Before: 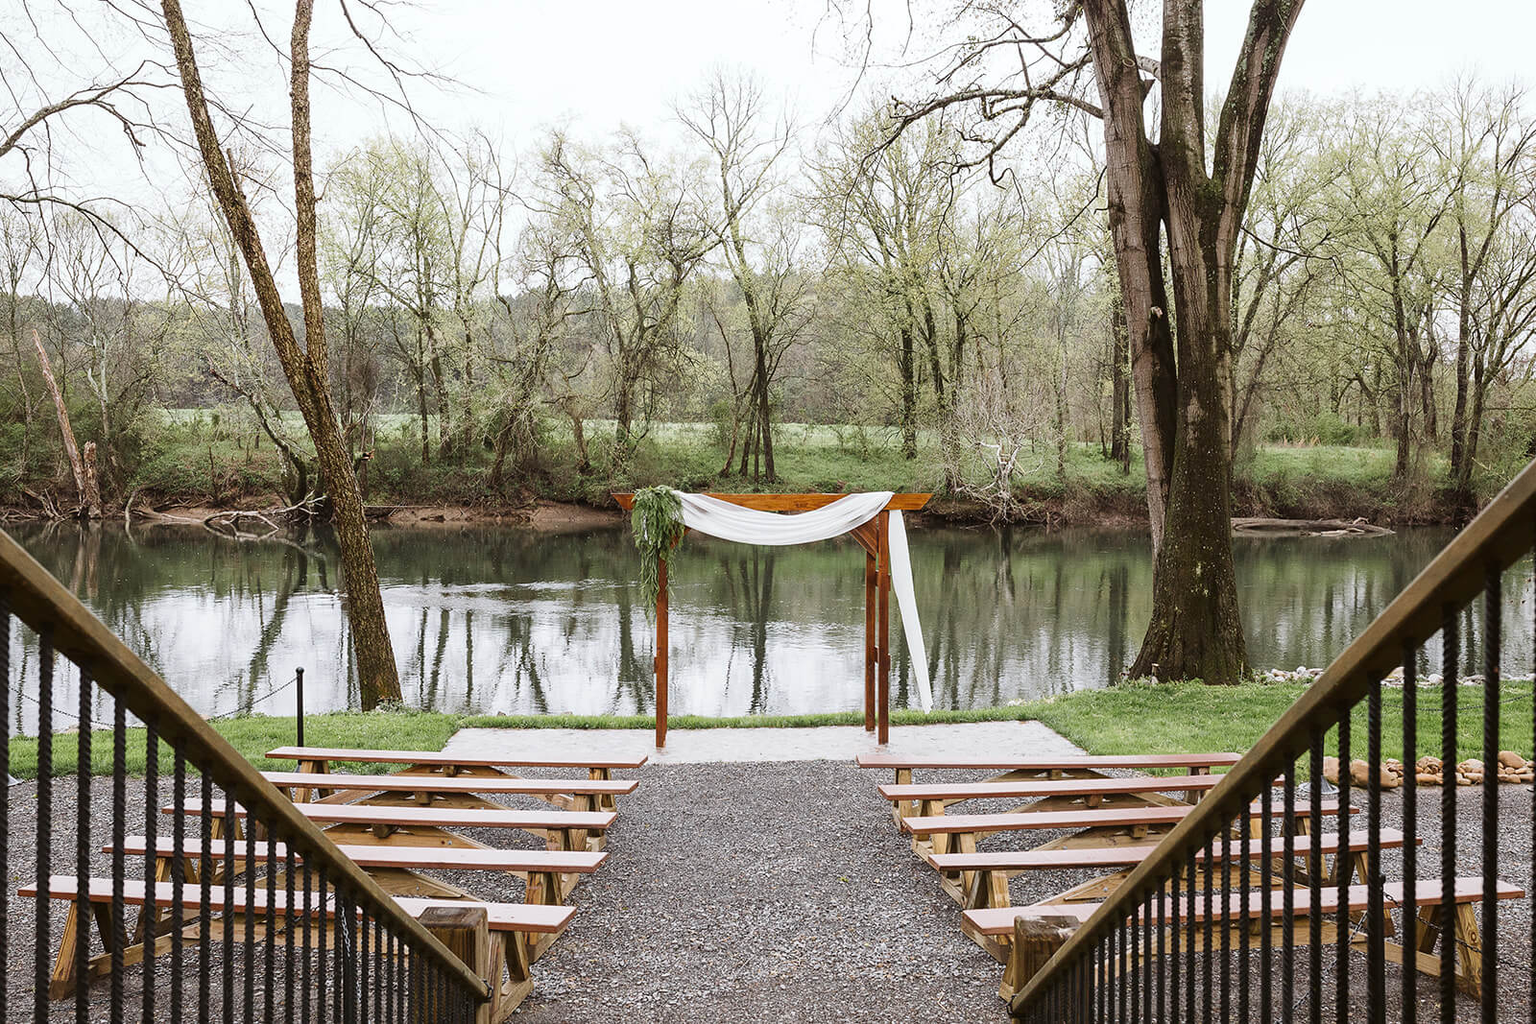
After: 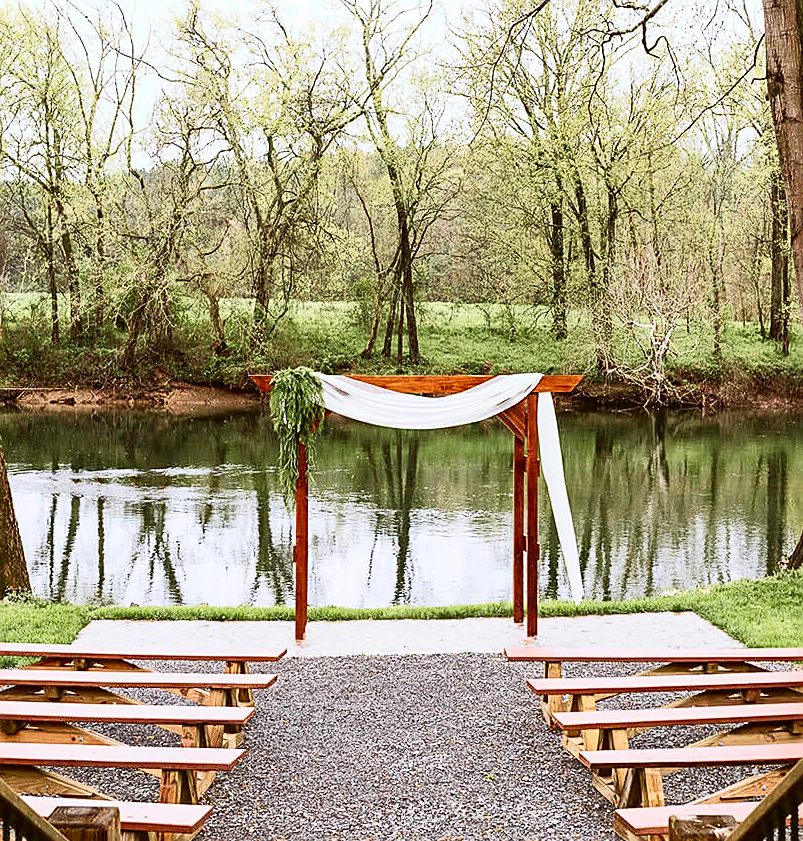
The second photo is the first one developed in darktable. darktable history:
sharpen: on, module defaults
tone curve: curves: ch0 [(0, 0.013) (0.074, 0.044) (0.251, 0.234) (0.472, 0.511) (0.63, 0.752) (0.746, 0.866) (0.899, 0.956) (1, 1)]; ch1 [(0, 0) (0.08, 0.08) (0.347, 0.394) (0.455, 0.441) (0.5, 0.5) (0.517, 0.53) (0.563, 0.611) (0.617, 0.682) (0.756, 0.788) (0.92, 0.92) (1, 1)]; ch2 [(0, 0) (0.096, 0.056) (0.304, 0.204) (0.5, 0.5) (0.539, 0.575) (0.597, 0.644) (0.92, 0.92) (1, 1)], color space Lab, independent channels, preserve colors none
crop and rotate: angle 0.022°, left 24.264%, top 13.072%, right 25.515%, bottom 8.061%
haze removal: compatibility mode true, adaptive false
